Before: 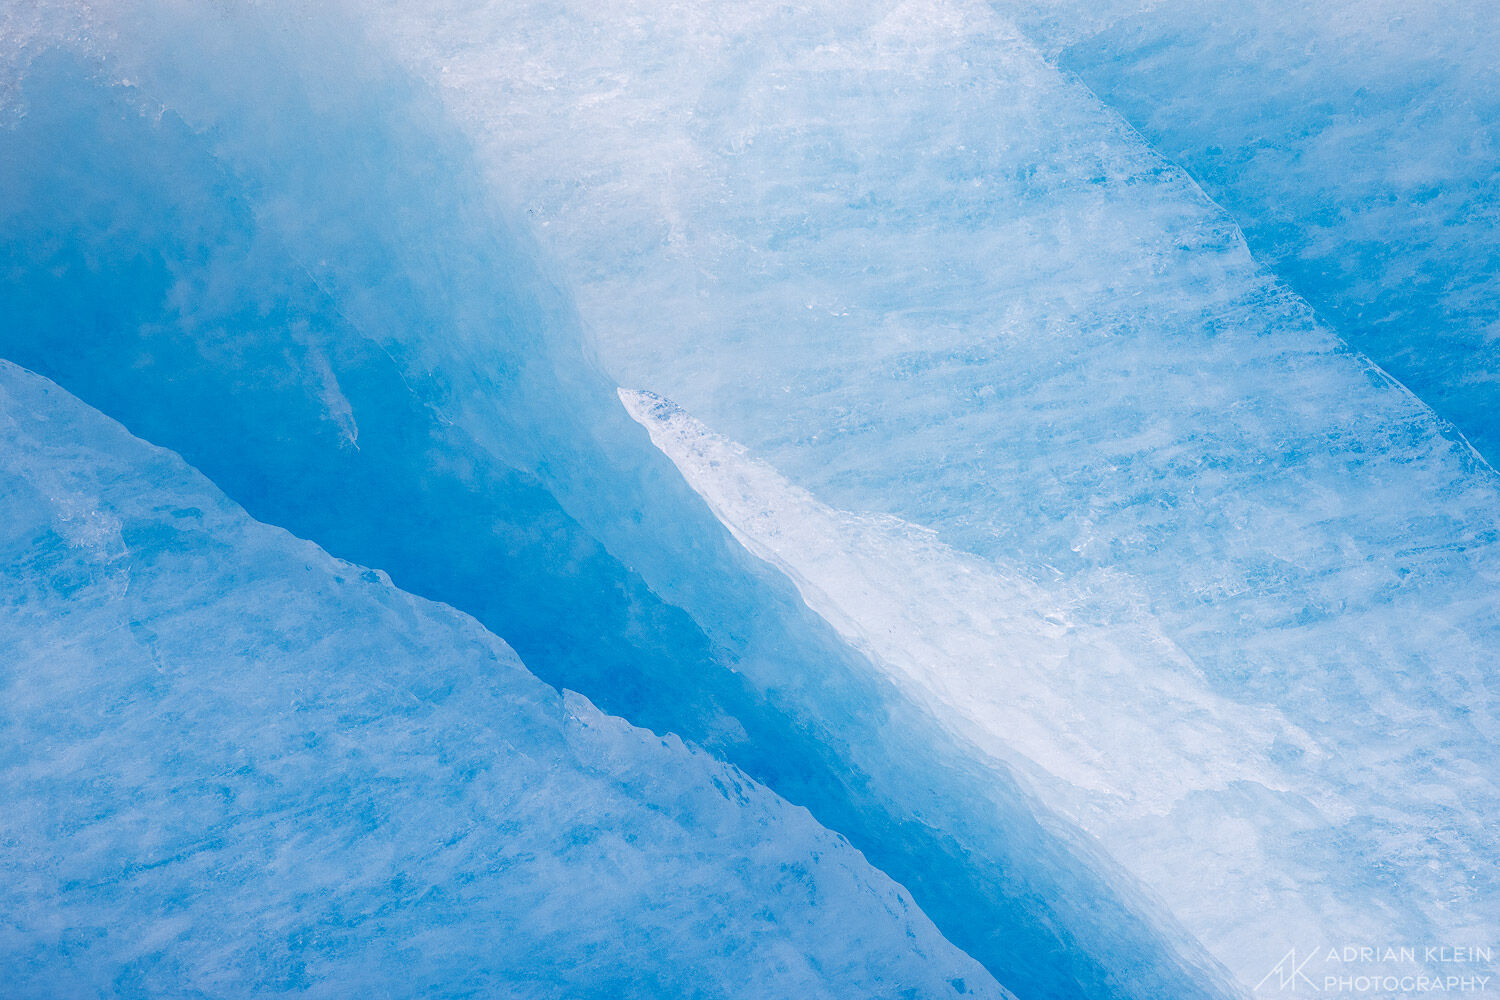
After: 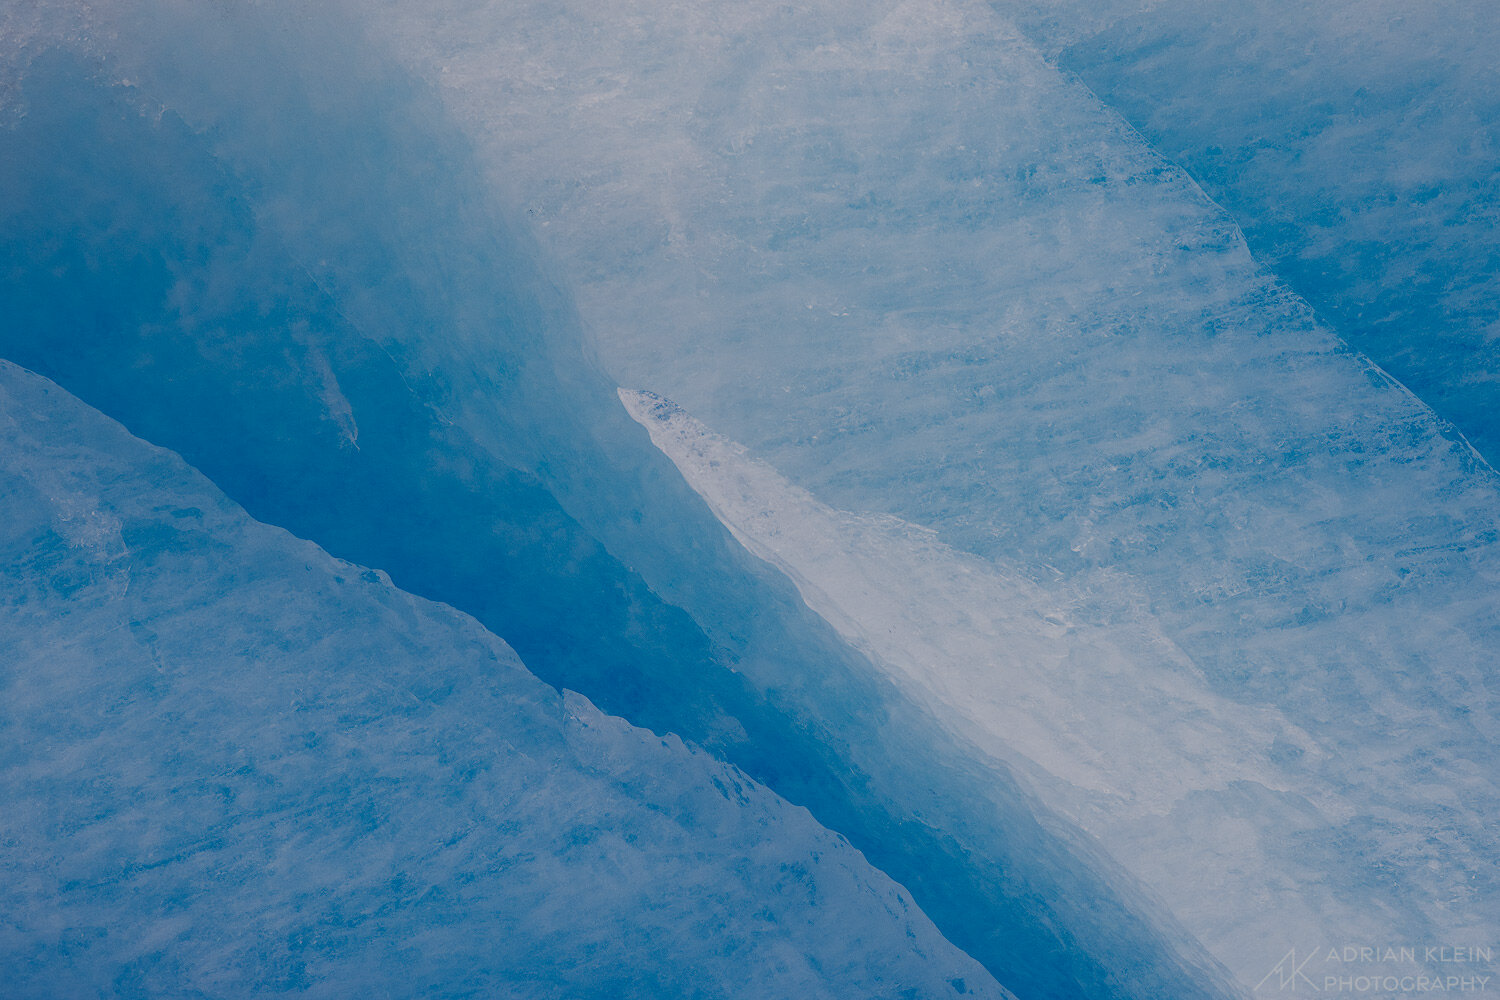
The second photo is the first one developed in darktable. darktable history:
tone equalizer: -8 EV -0.035 EV, -7 EV 0.024 EV, -6 EV -0.007 EV, -5 EV 0.006 EV, -4 EV -0.045 EV, -3 EV -0.238 EV, -2 EV -0.641 EV, -1 EV -0.976 EV, +0 EV -0.984 EV
